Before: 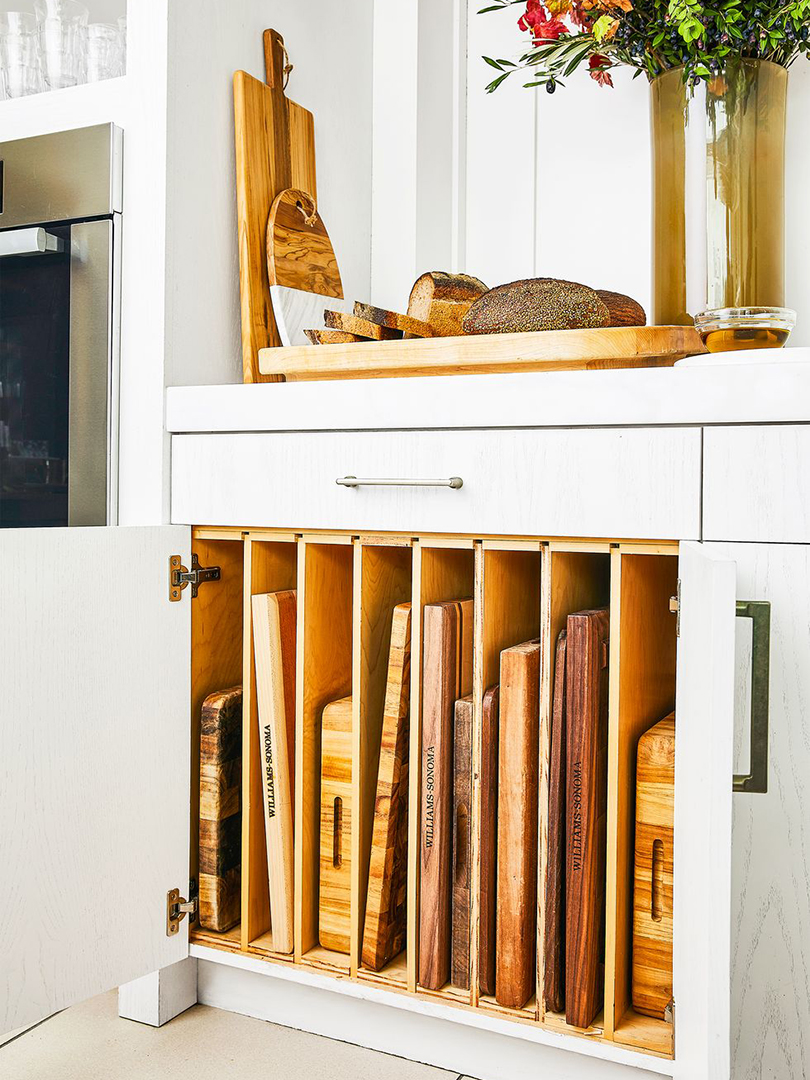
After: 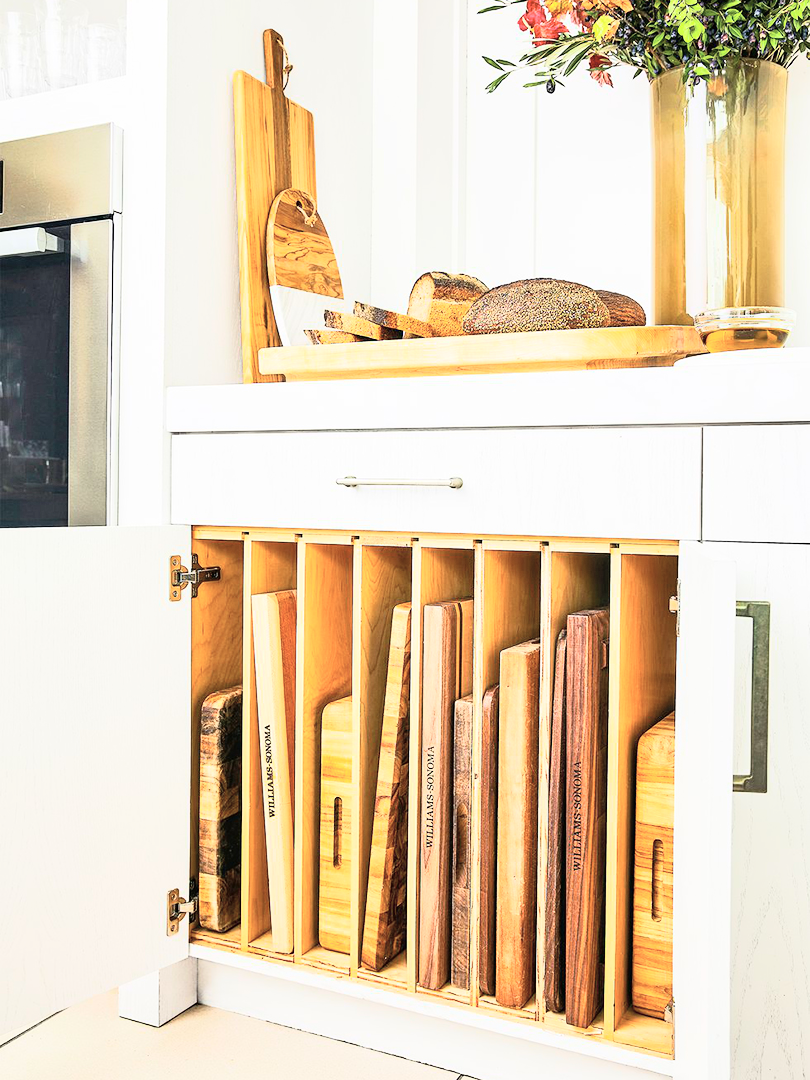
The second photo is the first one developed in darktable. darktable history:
tone curve: curves: ch0 [(0, 0) (0.003, 0.003) (0.011, 0.012) (0.025, 0.028) (0.044, 0.049) (0.069, 0.091) (0.1, 0.144) (0.136, 0.21) (0.177, 0.277) (0.224, 0.352) (0.277, 0.433) (0.335, 0.523) (0.399, 0.613) (0.468, 0.702) (0.543, 0.79) (0.623, 0.867) (0.709, 0.916) (0.801, 0.946) (0.898, 0.972) (1, 1)], color space Lab, independent channels, preserve colors none
